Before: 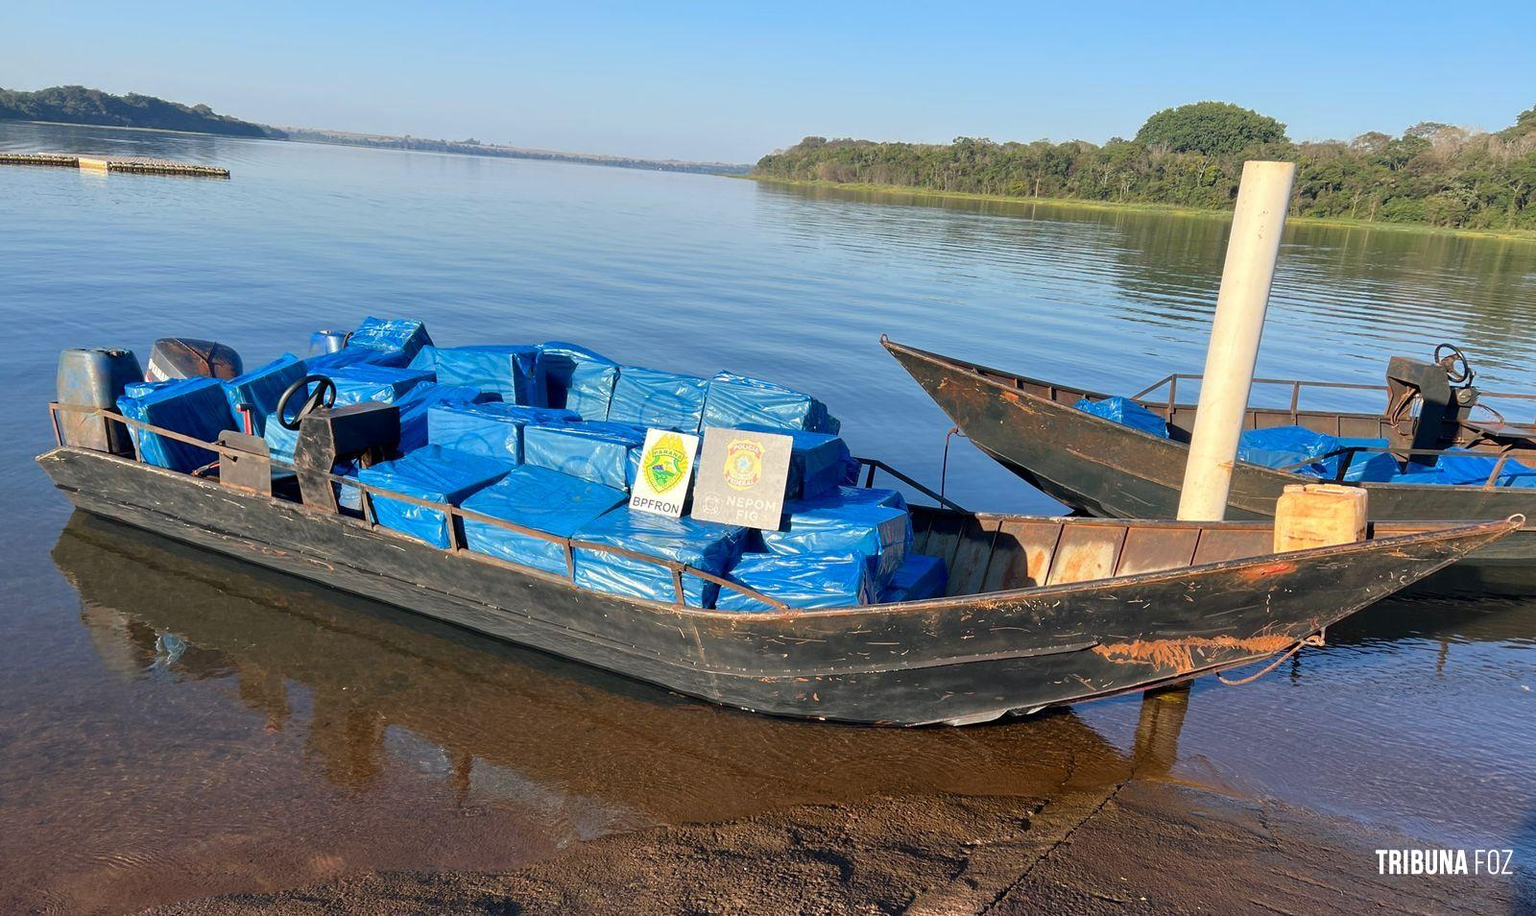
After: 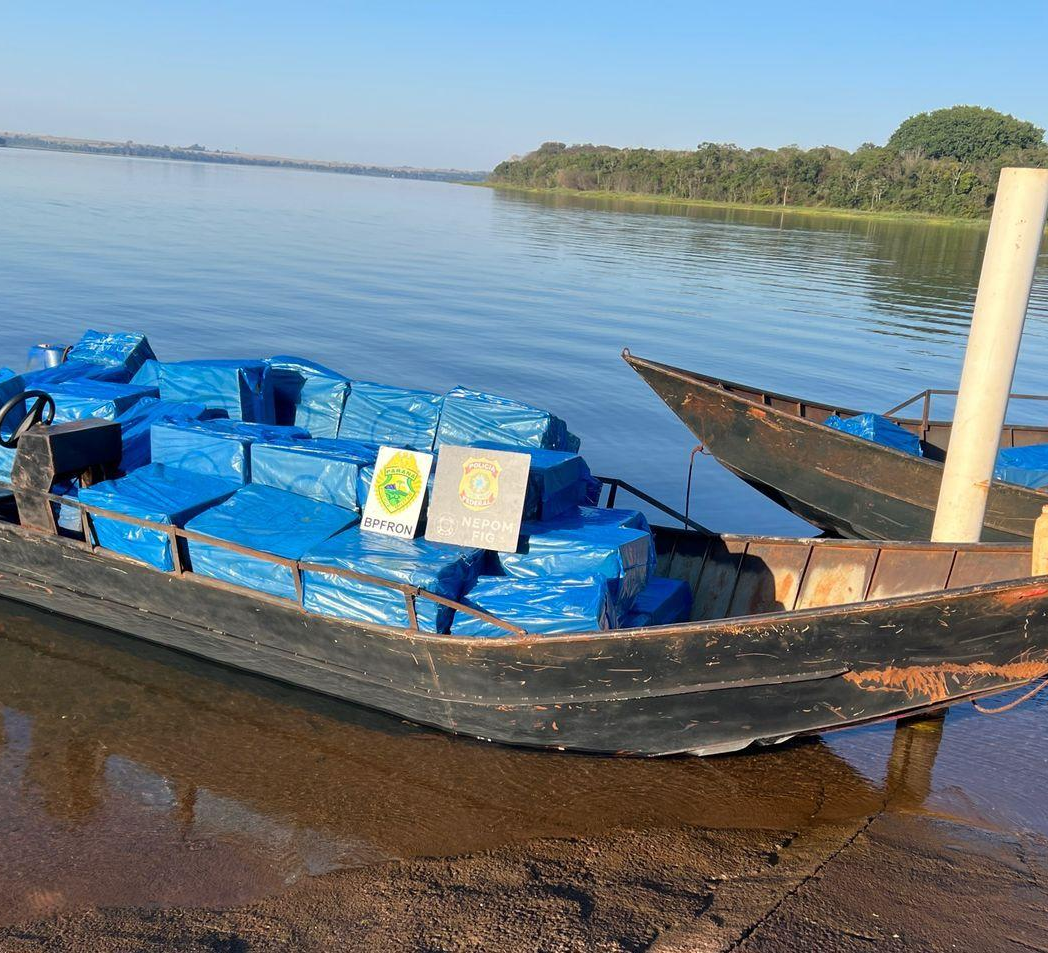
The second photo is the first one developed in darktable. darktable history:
crop and rotate: left 18.477%, right 15.98%
